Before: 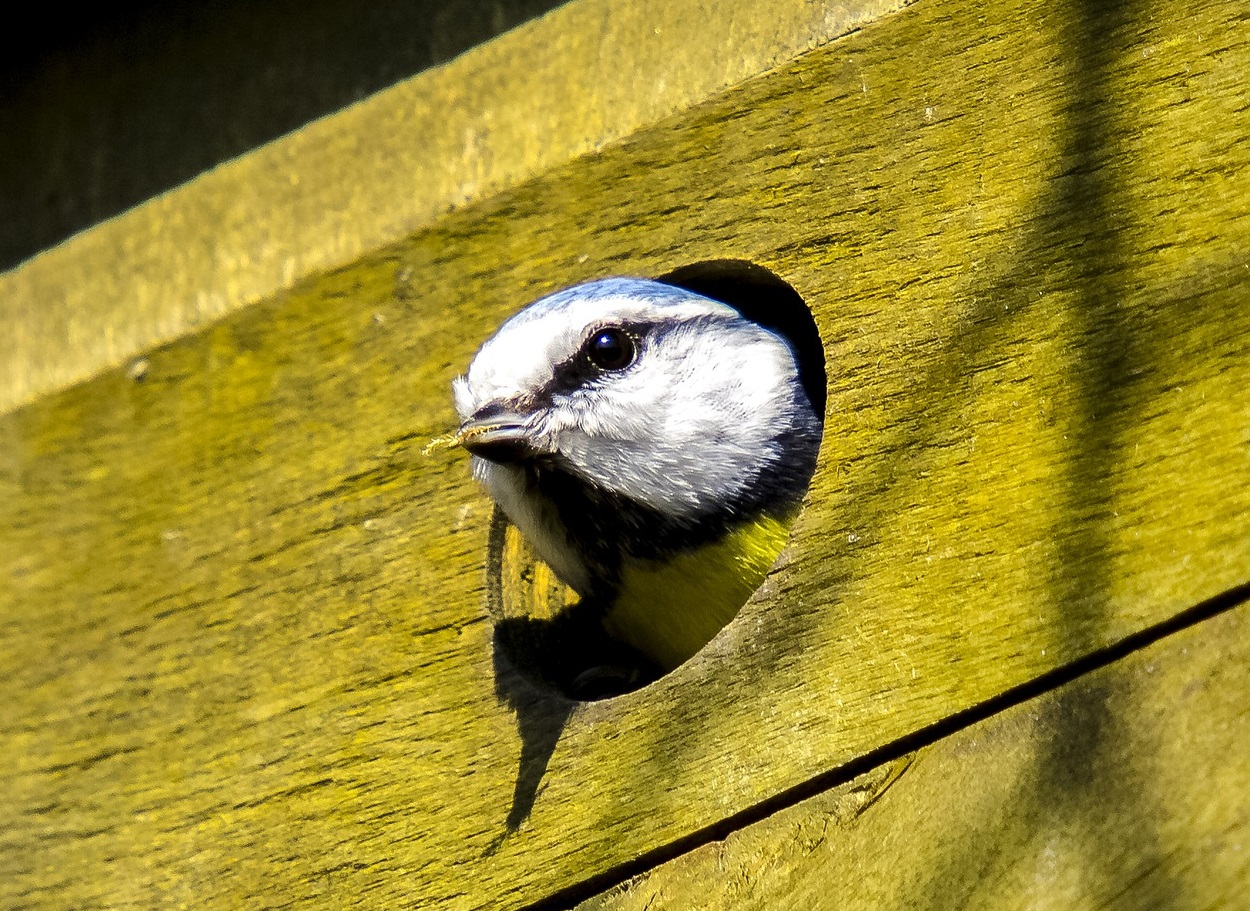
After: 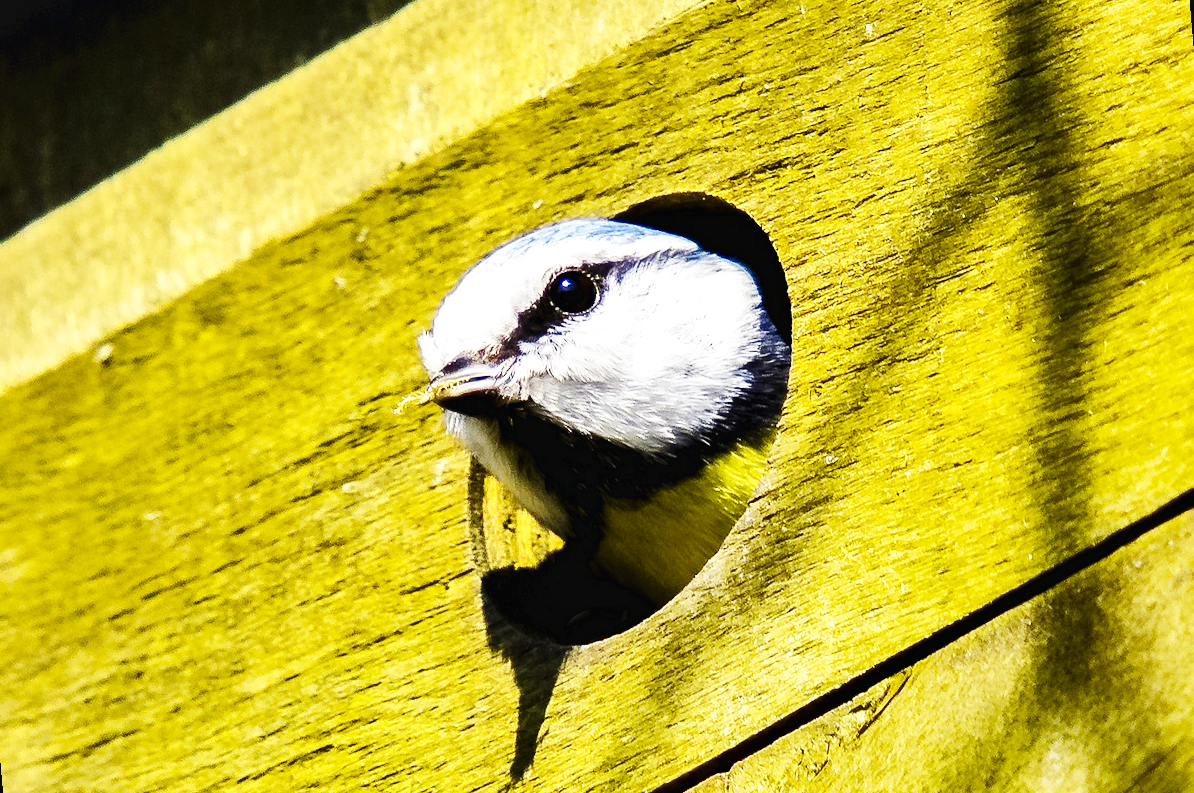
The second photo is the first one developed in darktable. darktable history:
shadows and highlights: low approximation 0.01, soften with gaussian
base curve: curves: ch0 [(0, 0.003) (0.001, 0.002) (0.006, 0.004) (0.02, 0.022) (0.048, 0.086) (0.094, 0.234) (0.162, 0.431) (0.258, 0.629) (0.385, 0.8) (0.548, 0.918) (0.751, 0.988) (1, 1)], preserve colors none
rotate and perspective: rotation -5°, crop left 0.05, crop right 0.952, crop top 0.11, crop bottom 0.89
